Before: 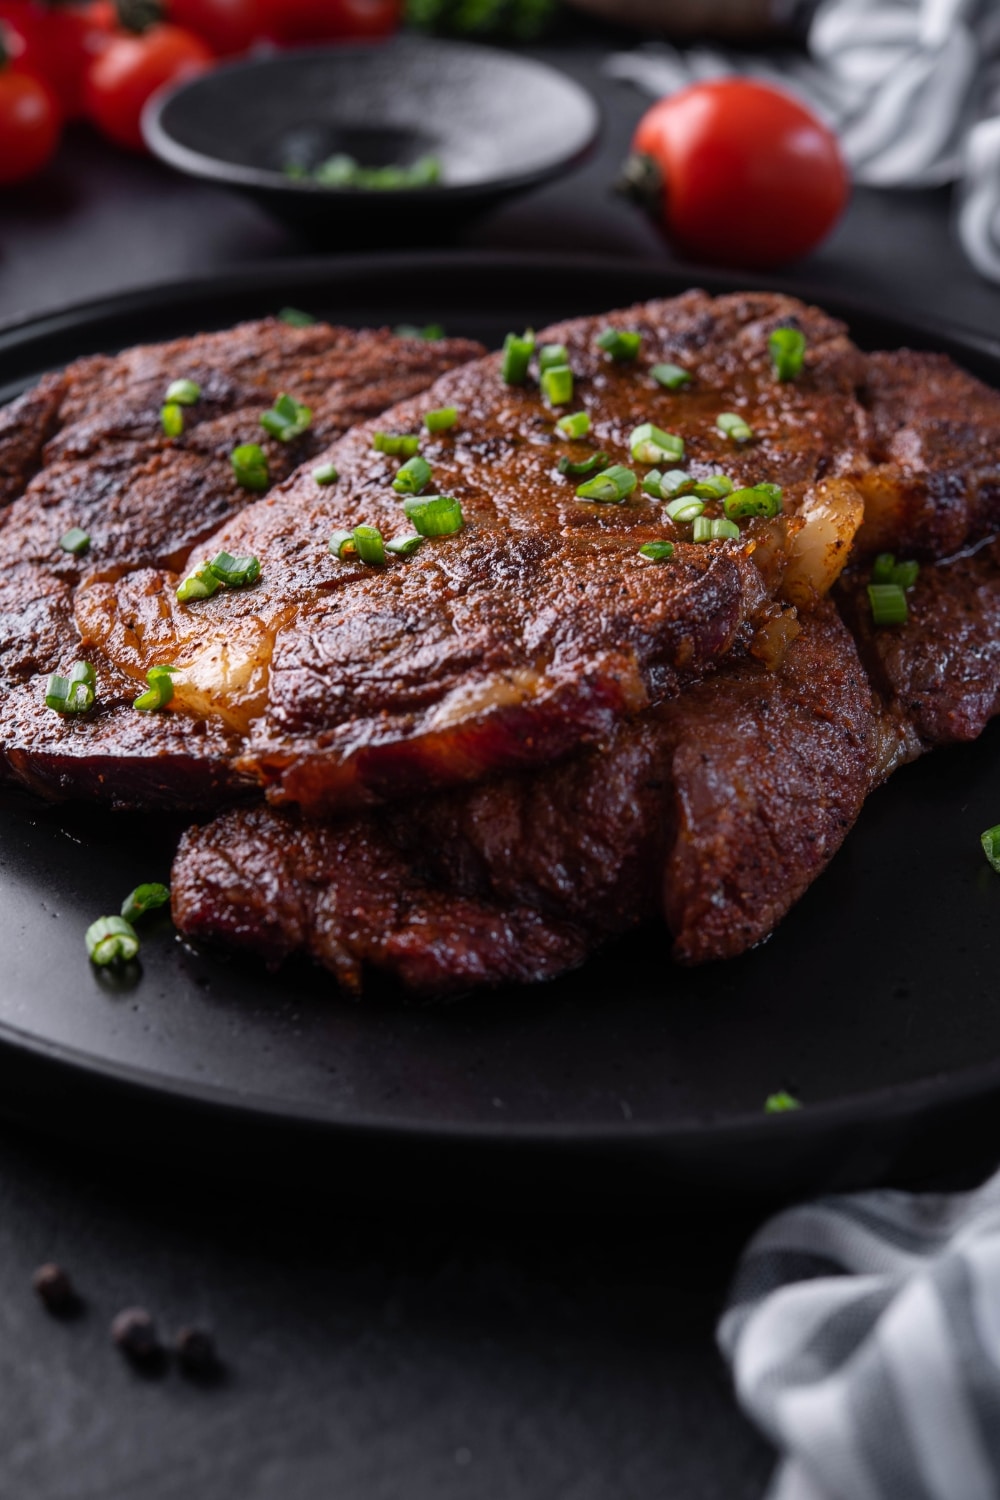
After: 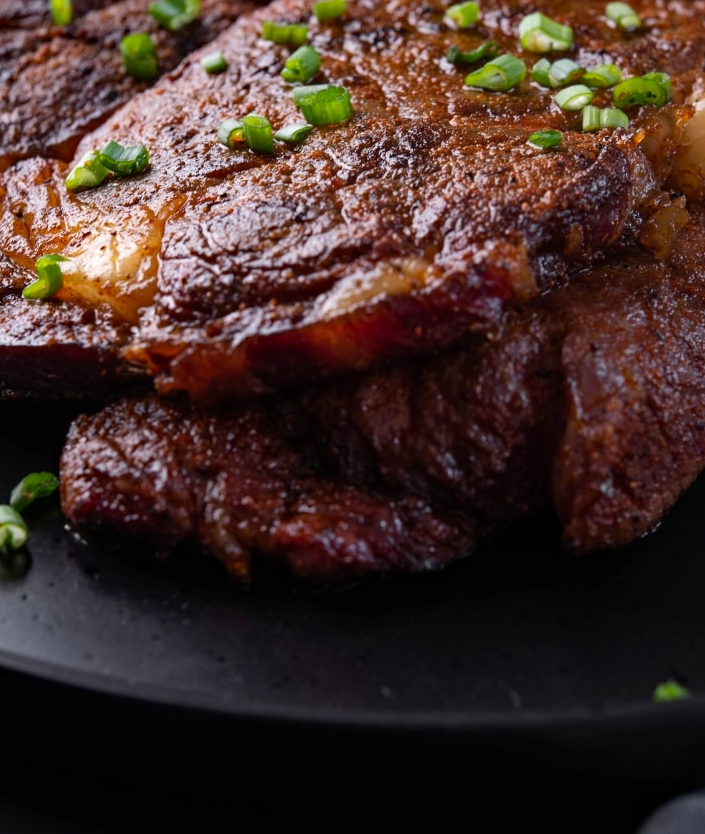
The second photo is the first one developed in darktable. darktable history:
haze removal: compatibility mode true, adaptive false
crop: left 11.129%, top 27.407%, right 18.305%, bottom 16.945%
